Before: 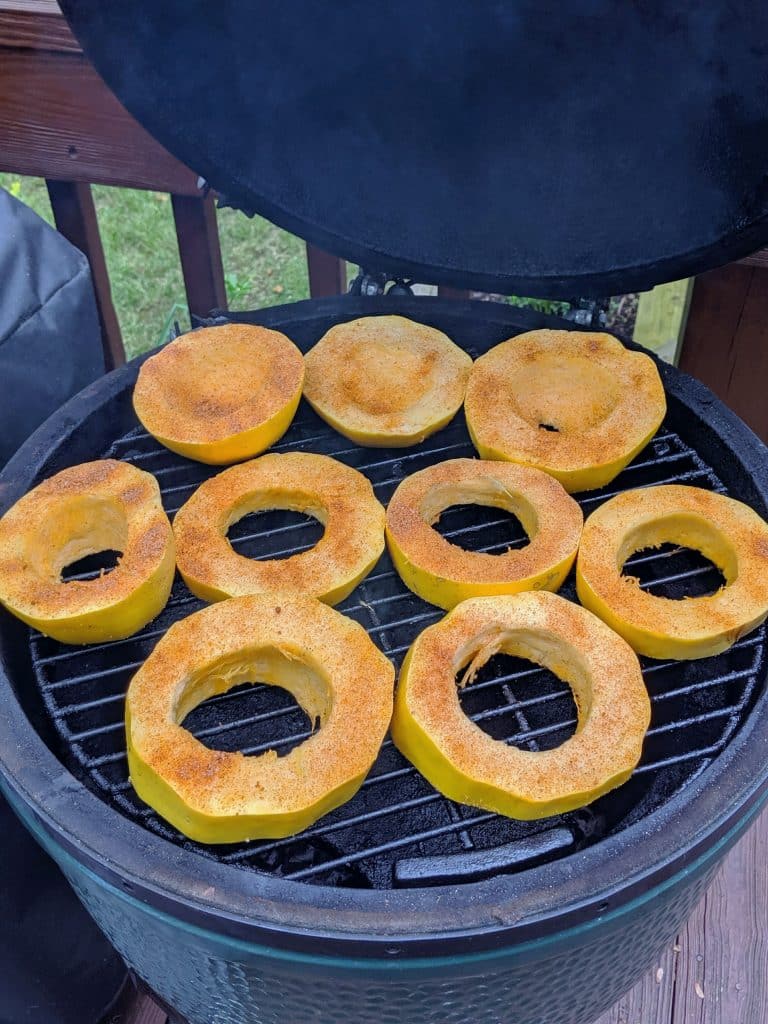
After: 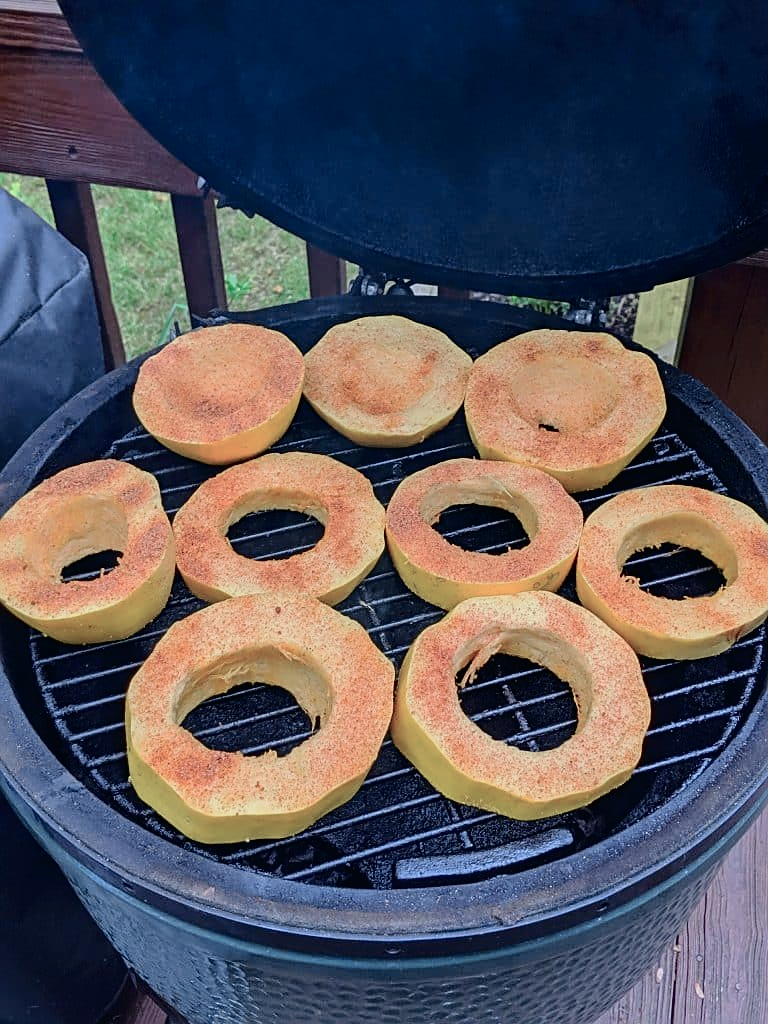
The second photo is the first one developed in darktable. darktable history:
tone curve: curves: ch0 [(0, 0.009) (0.105, 0.054) (0.195, 0.132) (0.289, 0.278) (0.384, 0.391) (0.513, 0.53) (0.66, 0.667) (0.895, 0.863) (1, 0.919)]; ch1 [(0, 0) (0.161, 0.092) (0.35, 0.33) (0.403, 0.395) (0.456, 0.469) (0.502, 0.499) (0.519, 0.514) (0.576, 0.584) (0.642, 0.658) (0.701, 0.742) (1, 0.942)]; ch2 [(0, 0) (0.371, 0.362) (0.437, 0.437) (0.501, 0.5) (0.53, 0.528) (0.569, 0.564) (0.619, 0.58) (0.883, 0.752) (1, 0.929)], color space Lab, independent channels, preserve colors none
sharpen: on, module defaults
